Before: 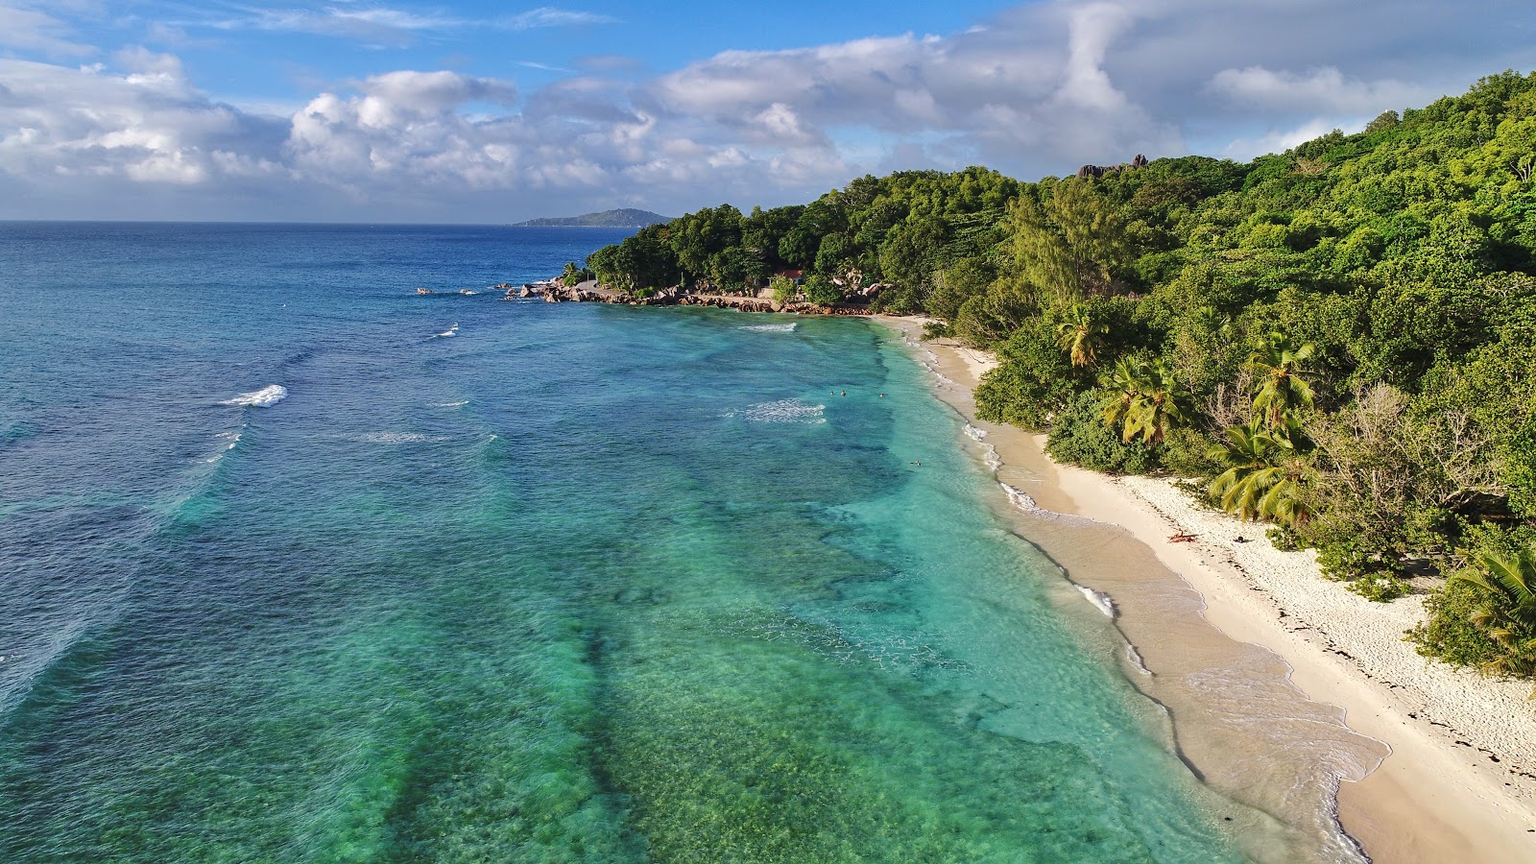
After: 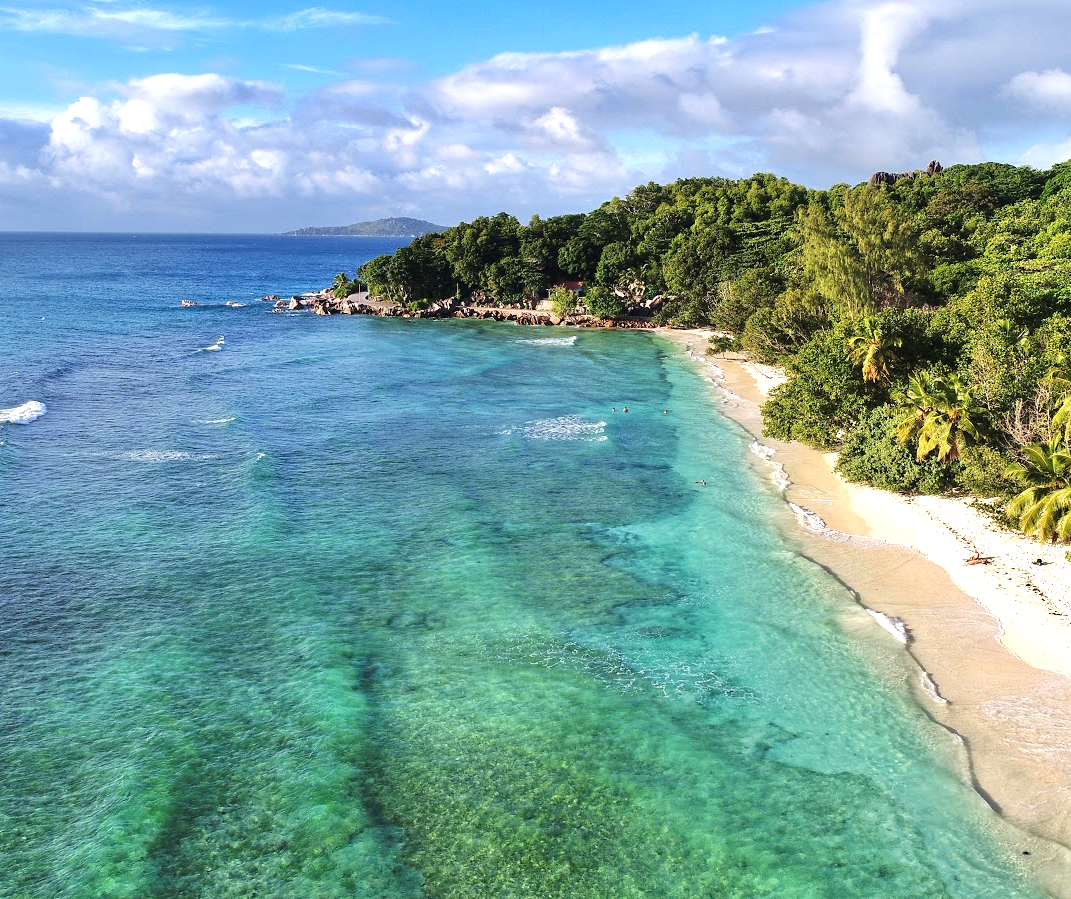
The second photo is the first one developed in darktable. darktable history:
crop and rotate: left 15.821%, right 17.193%
tone equalizer: -8 EV -0.754 EV, -7 EV -0.735 EV, -6 EV -0.583 EV, -5 EV -0.363 EV, -3 EV 0.384 EV, -2 EV 0.6 EV, -1 EV 0.681 EV, +0 EV 0.753 EV
